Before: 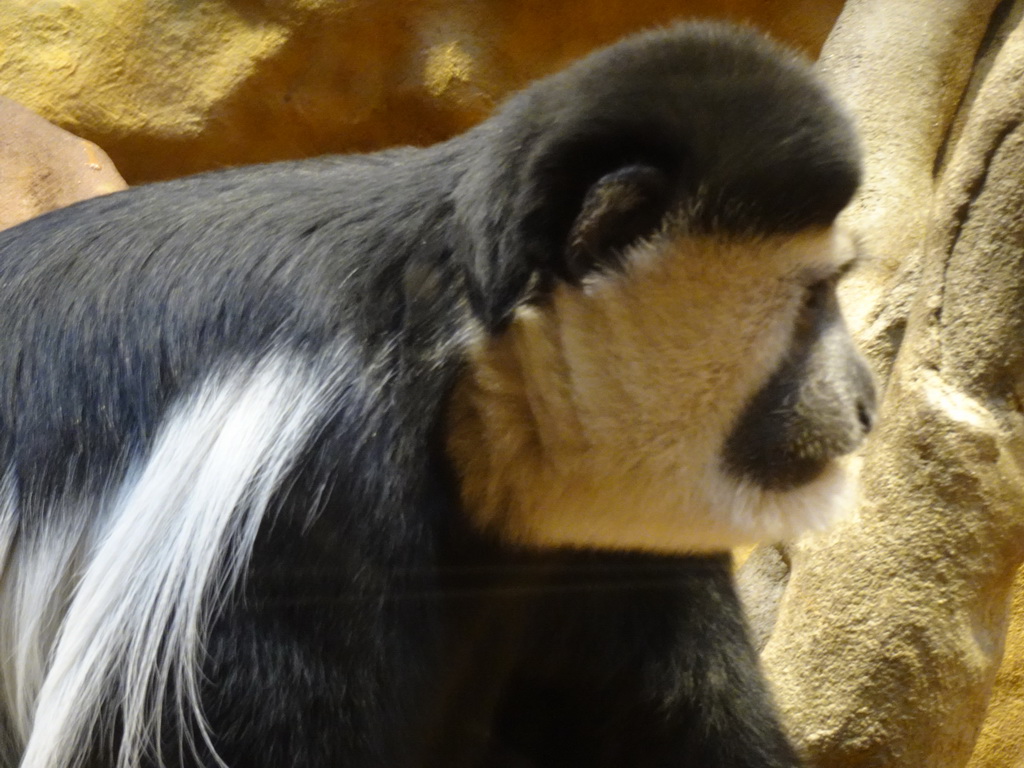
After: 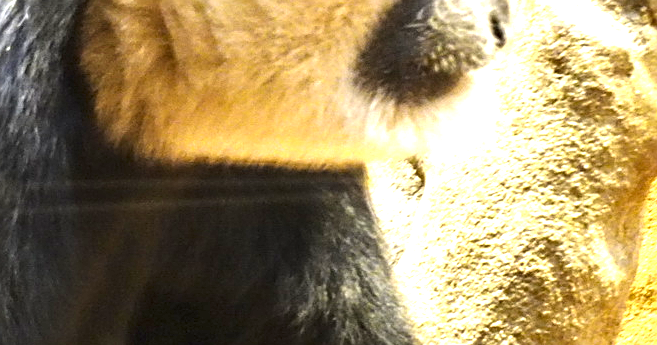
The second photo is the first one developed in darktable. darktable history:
exposure: black level correction 0, exposure 1.76 EV, compensate exposure bias true, compensate highlight preservation false
contrast equalizer: octaves 7, y [[0.545, 0.572, 0.59, 0.59, 0.571, 0.545], [0.5 ×6], [0.5 ×6], [0 ×6], [0 ×6]]
sharpen: on, module defaults
crop and rotate: left 35.765%, top 50.271%, bottom 4.786%
